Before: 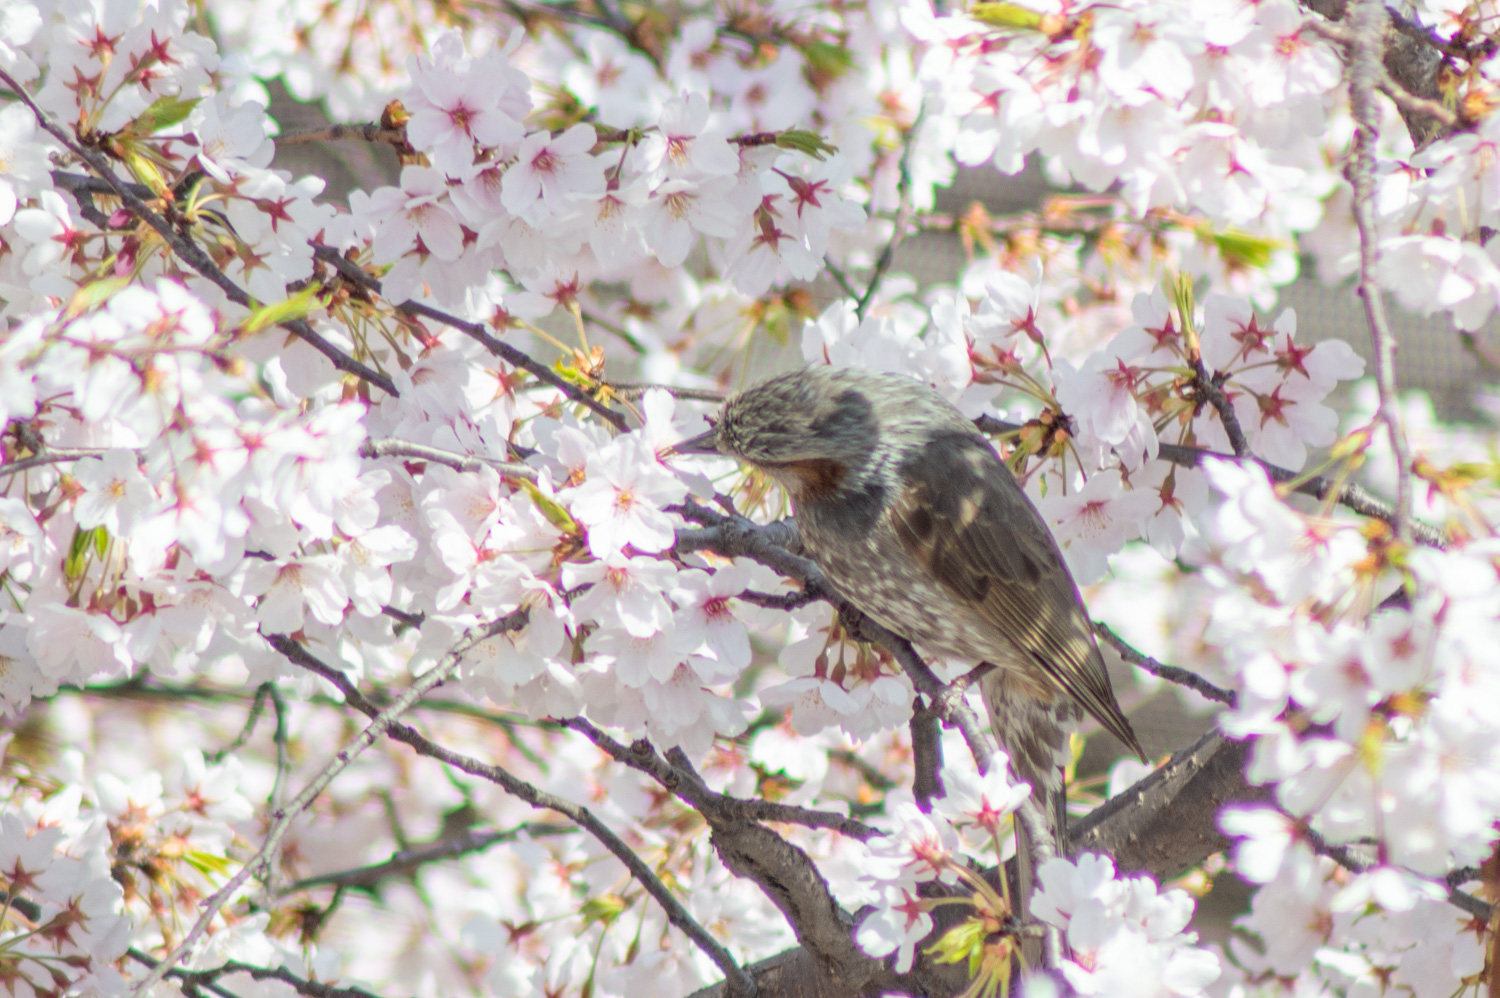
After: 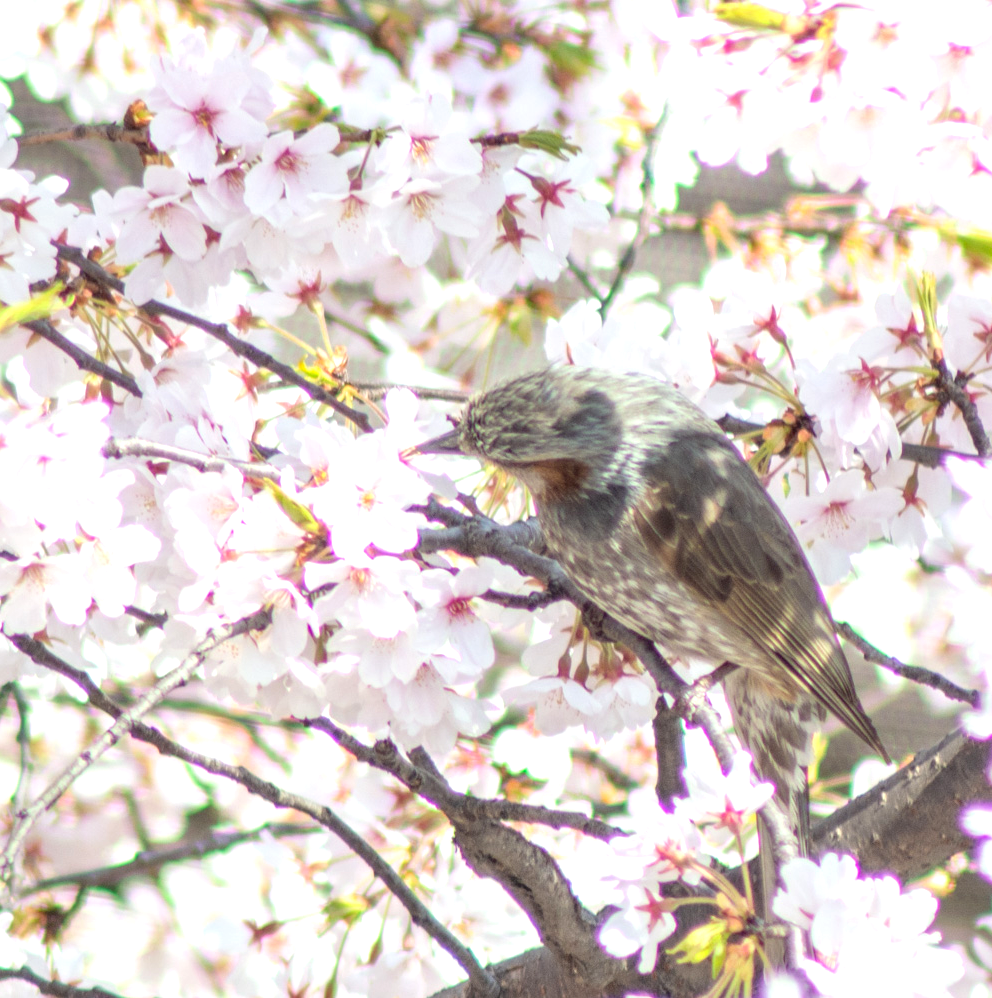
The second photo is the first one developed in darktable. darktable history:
exposure: exposure 0.601 EV, compensate exposure bias true, compensate highlight preservation false
crop: left 17.14%, right 16.706%
